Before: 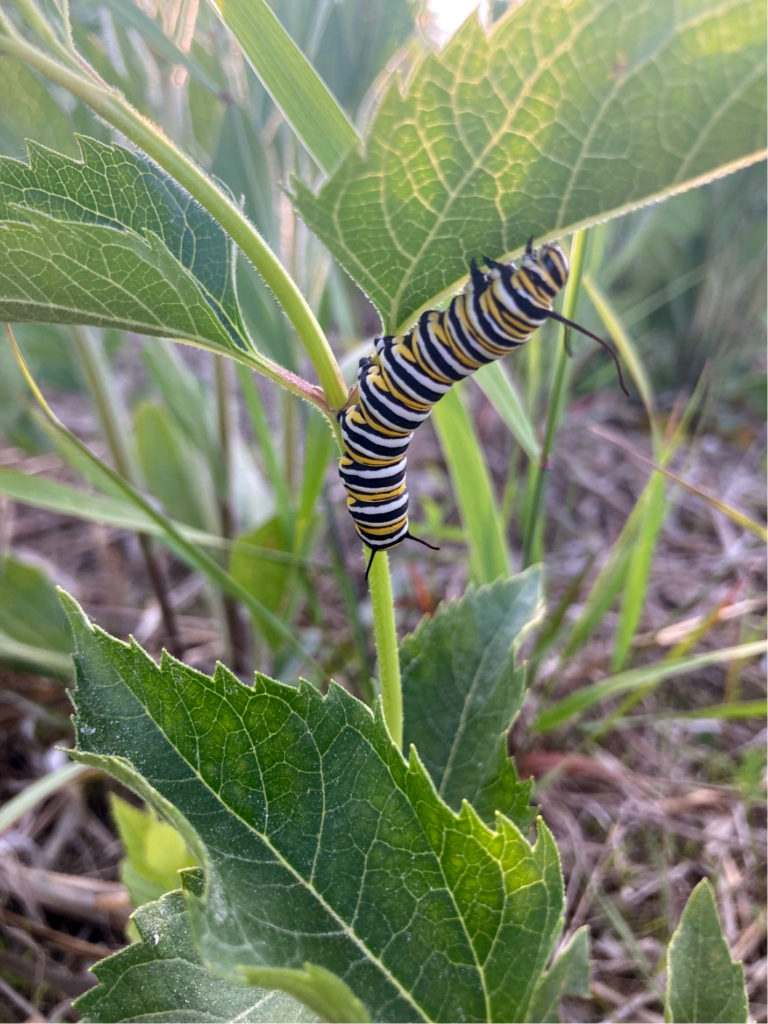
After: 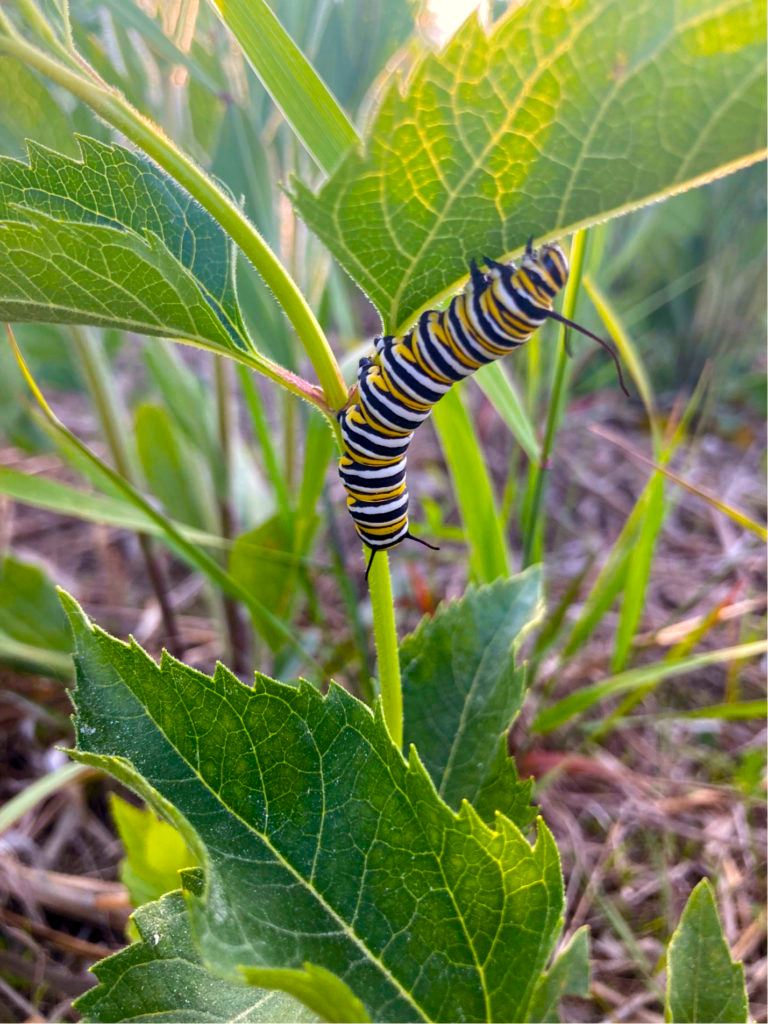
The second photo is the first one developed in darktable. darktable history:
color balance rgb: highlights gain › luminance 5.554%, highlights gain › chroma 2.579%, highlights gain › hue 91.88°, perceptual saturation grading › global saturation 50.392%, global vibrance 20%
